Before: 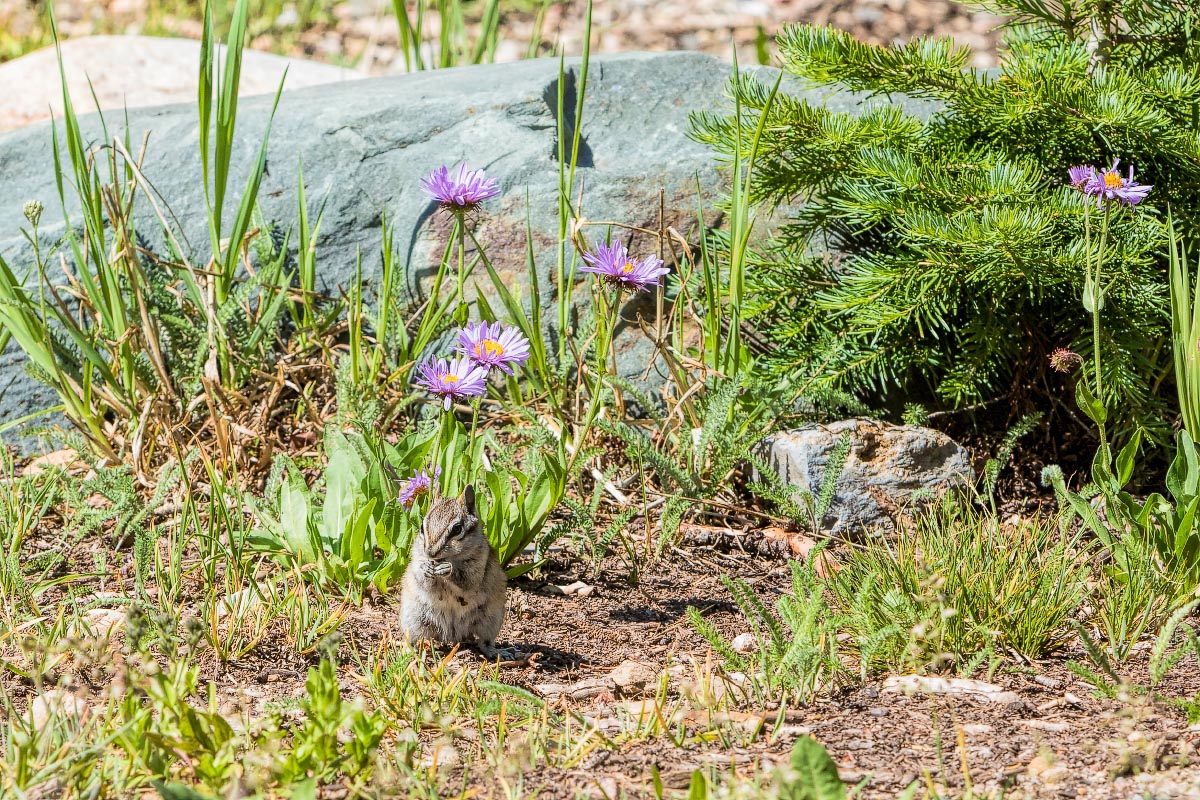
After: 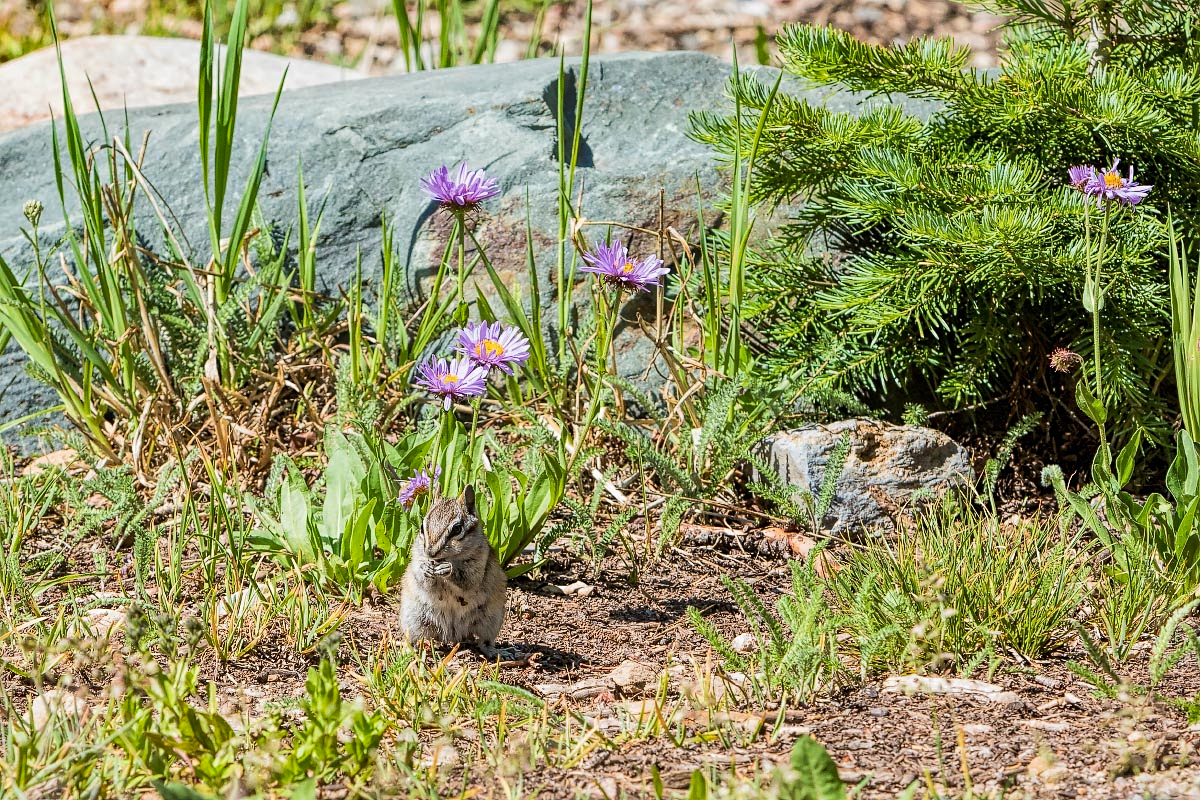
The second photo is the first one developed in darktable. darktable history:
tone equalizer: on, module defaults
sharpen: amount 0.201
shadows and highlights: shadows 43.53, white point adjustment -1.37, highlights color adjustment 79.04%, soften with gaussian
